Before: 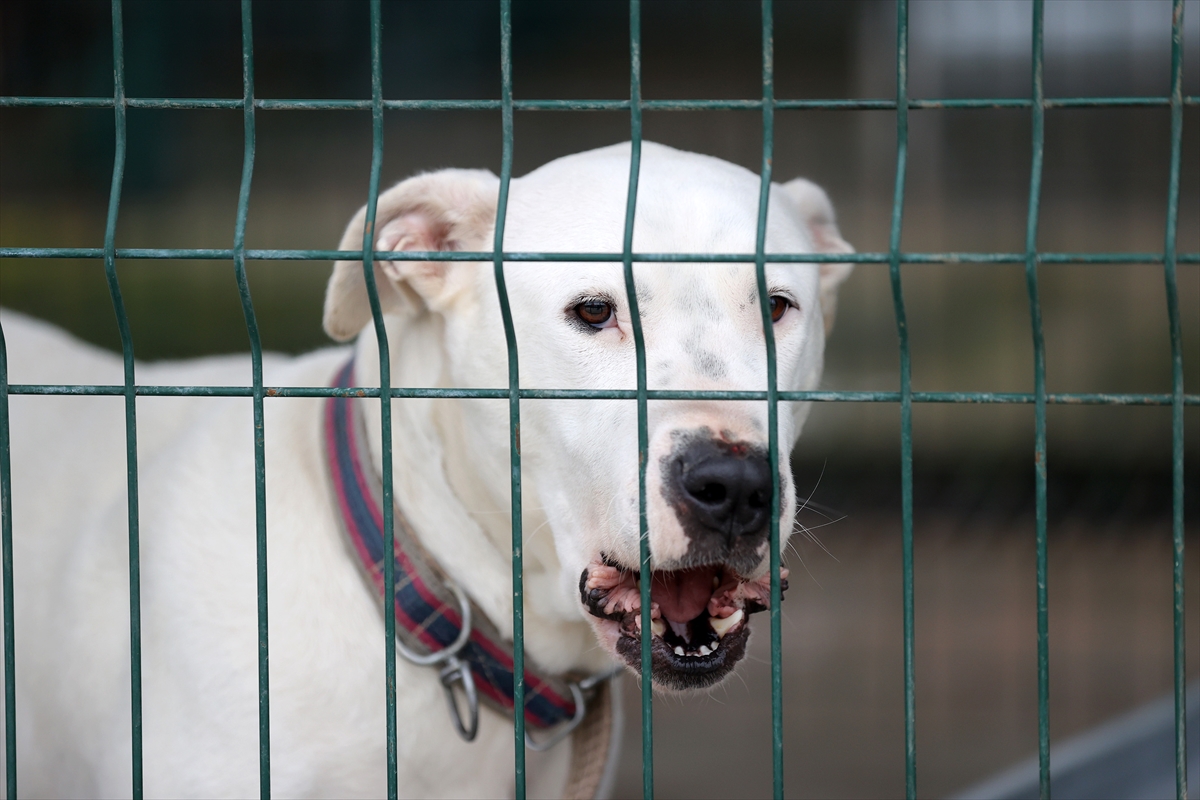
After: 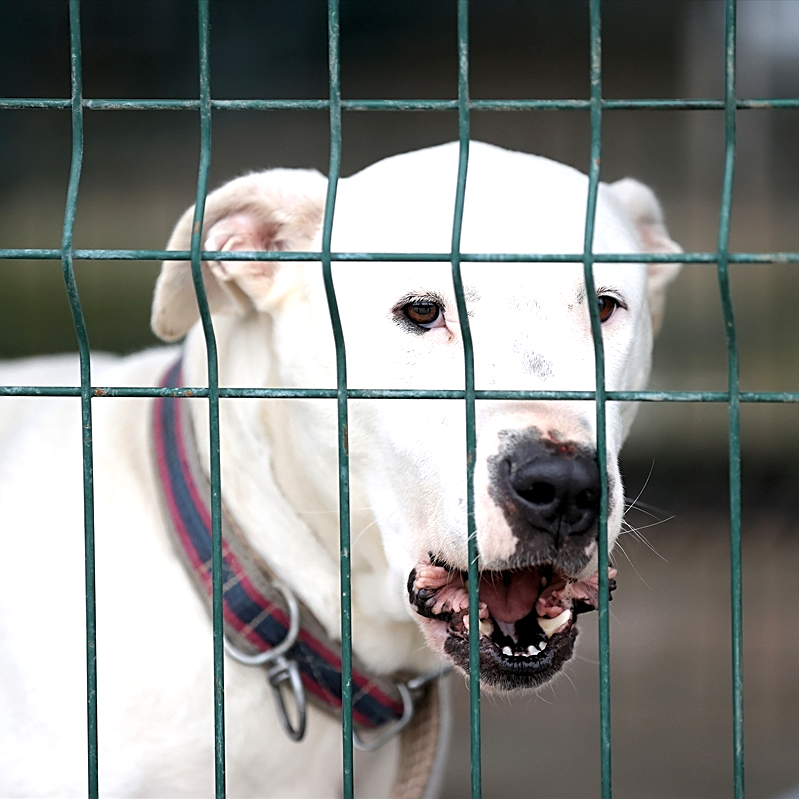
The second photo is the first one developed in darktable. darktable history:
levels: levels [0.026, 0.507, 0.987]
crop and rotate: left 14.355%, right 18.986%
exposure: black level correction 0.001, exposure 0.499 EV, compensate exposure bias true, compensate highlight preservation false
sharpen: on, module defaults
